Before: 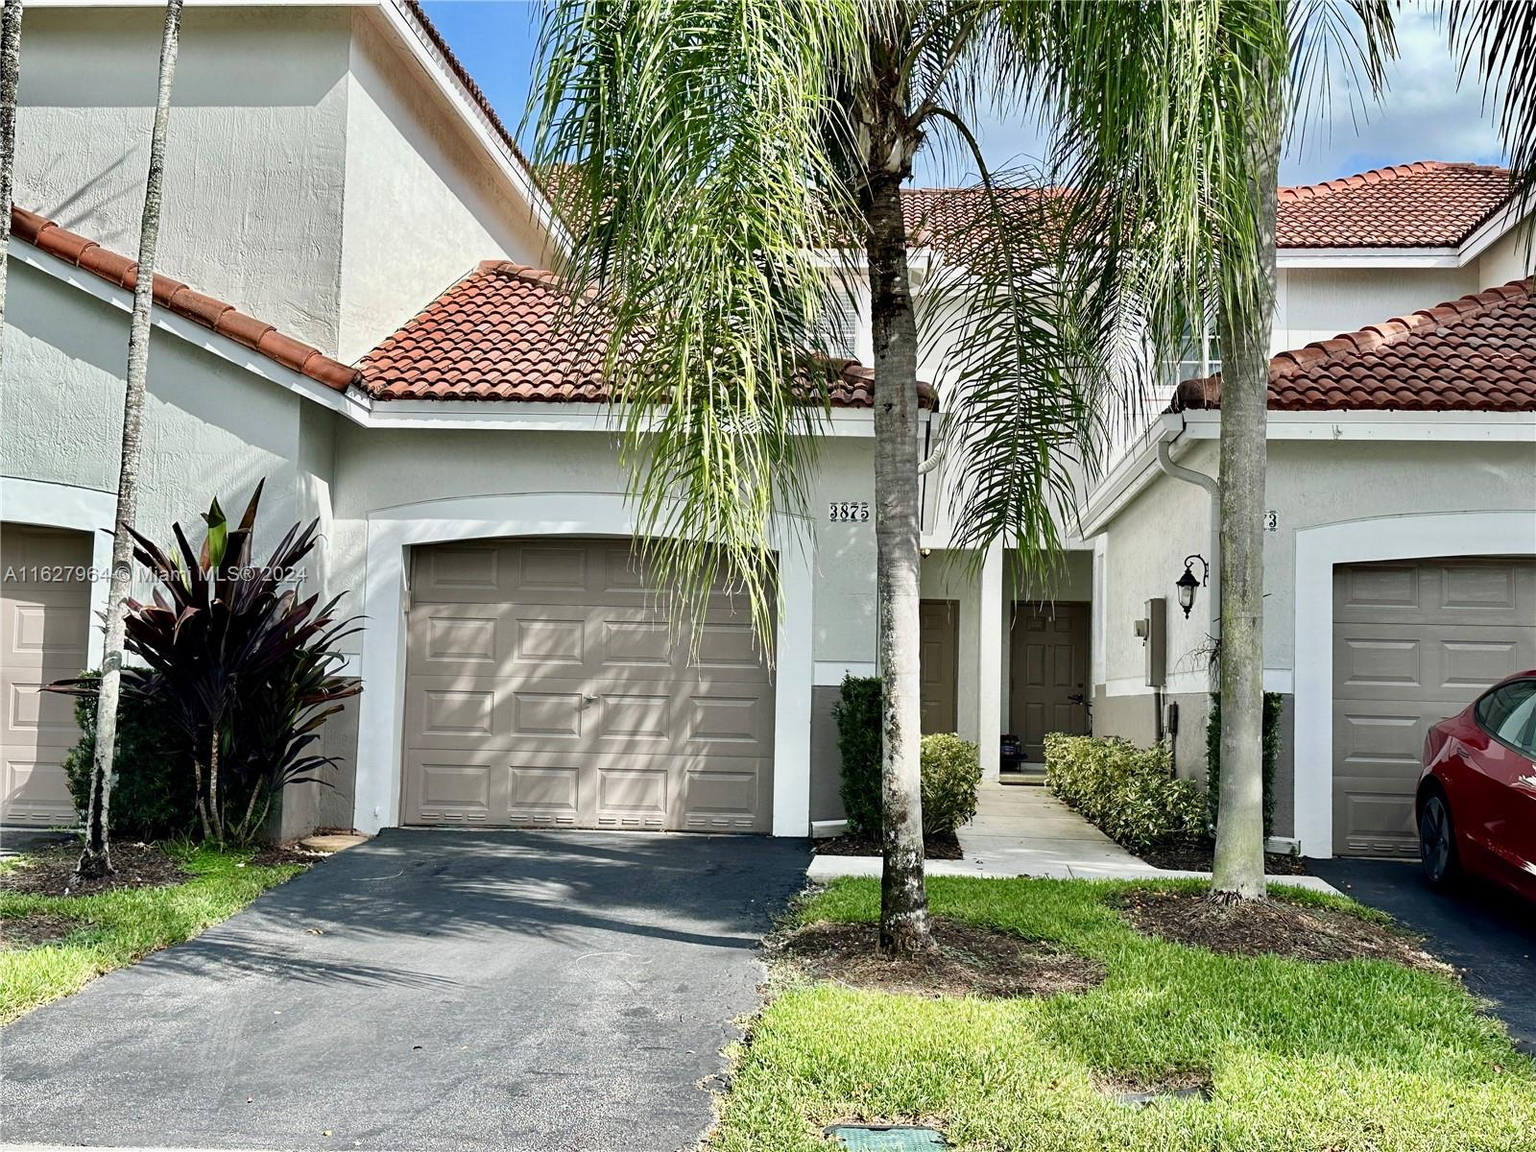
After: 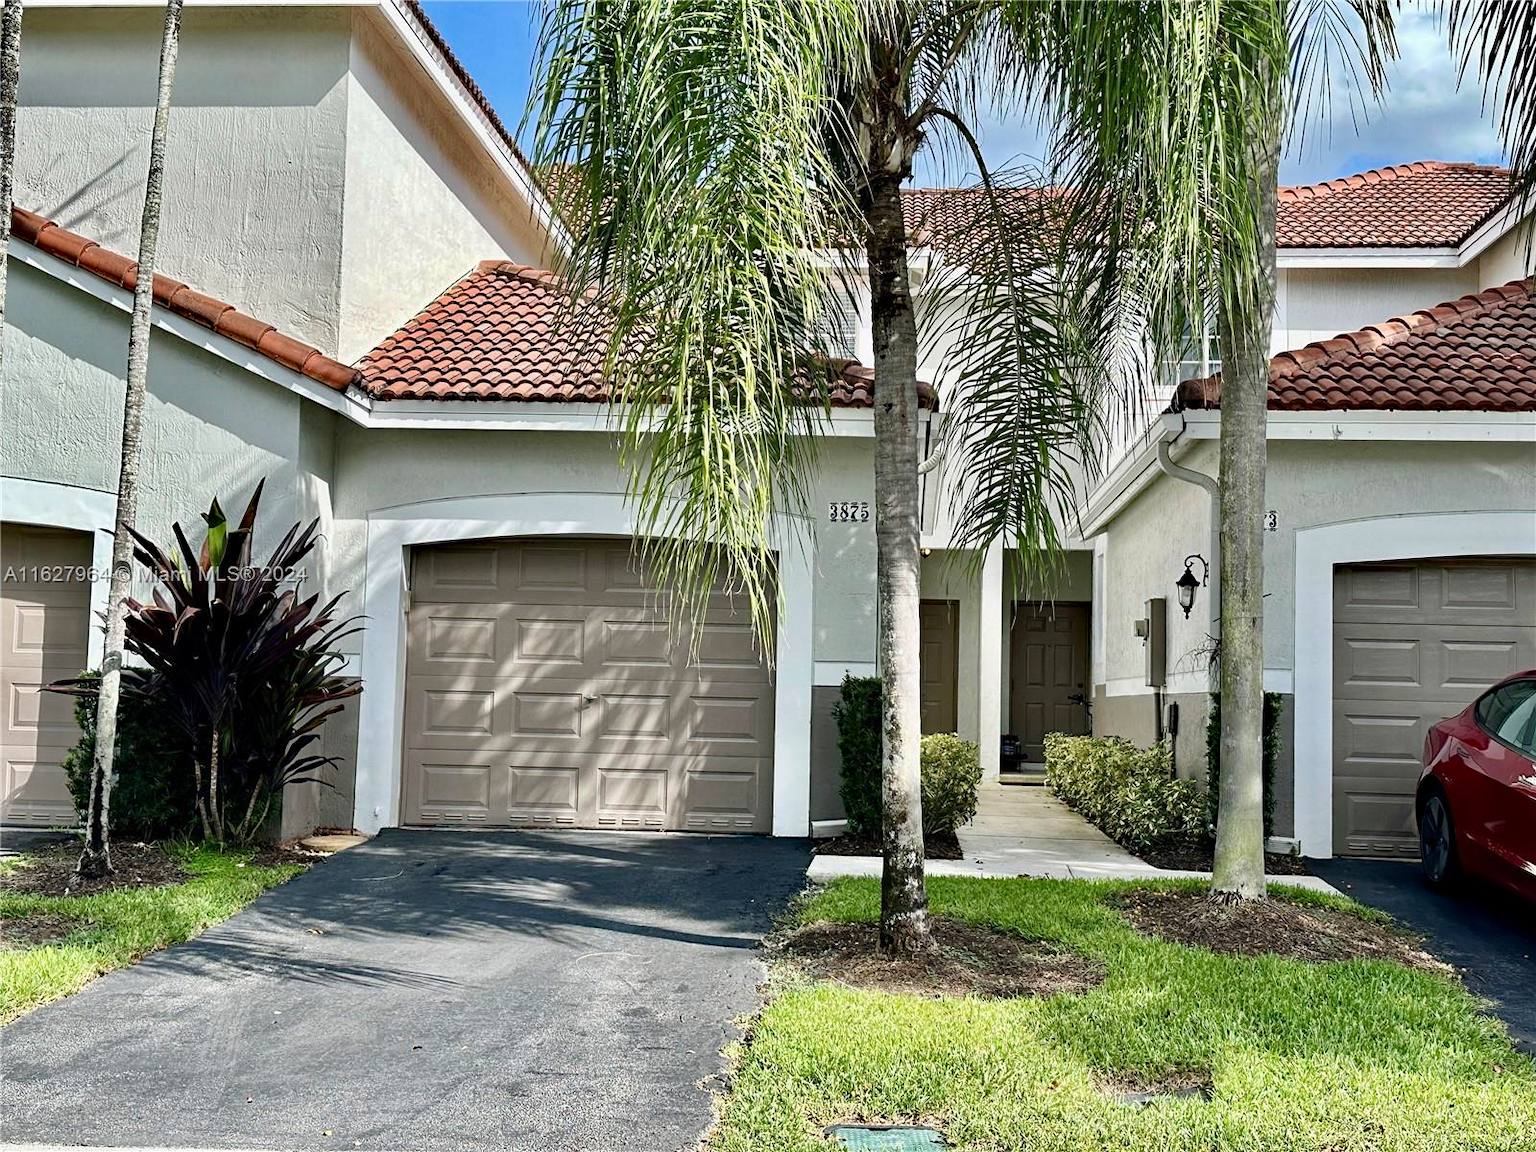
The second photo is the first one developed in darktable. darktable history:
haze removal: strength 0.285, distance 0.25, compatibility mode true, adaptive false
